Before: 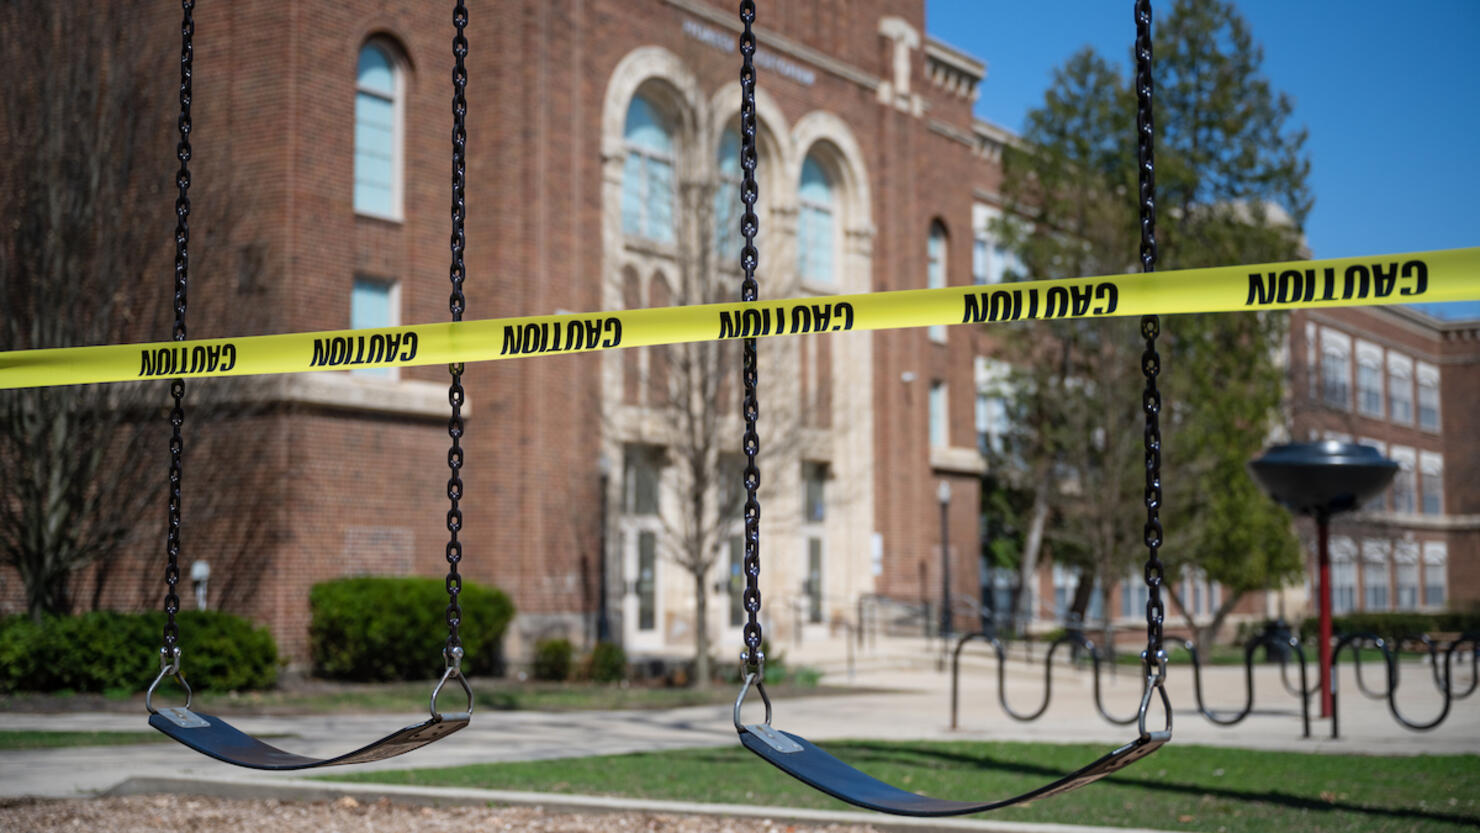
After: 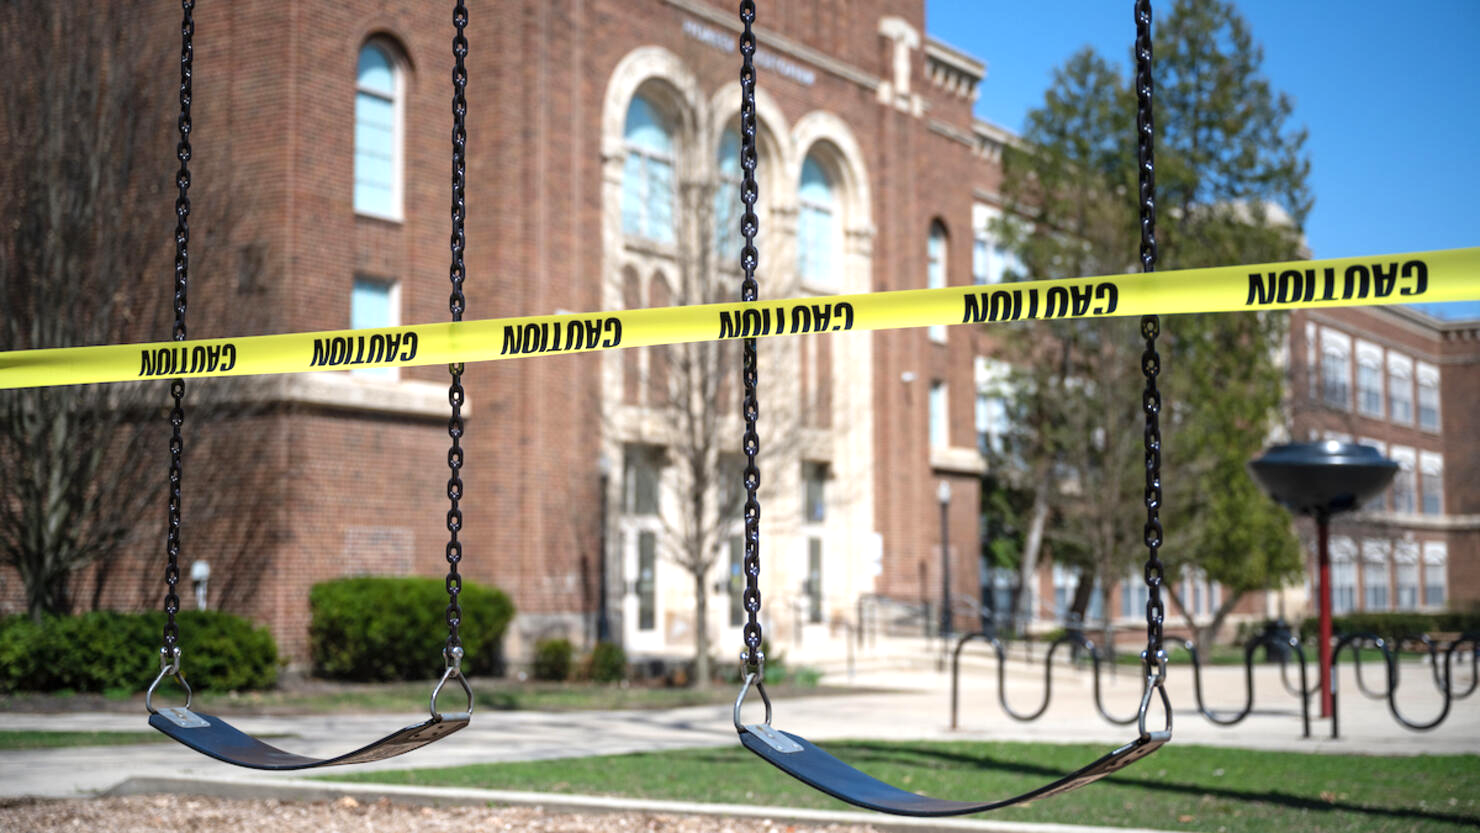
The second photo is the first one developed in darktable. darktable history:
exposure: black level correction 0, exposure 0.678 EV, compensate highlight preservation false
contrast brightness saturation: saturation -0.056
